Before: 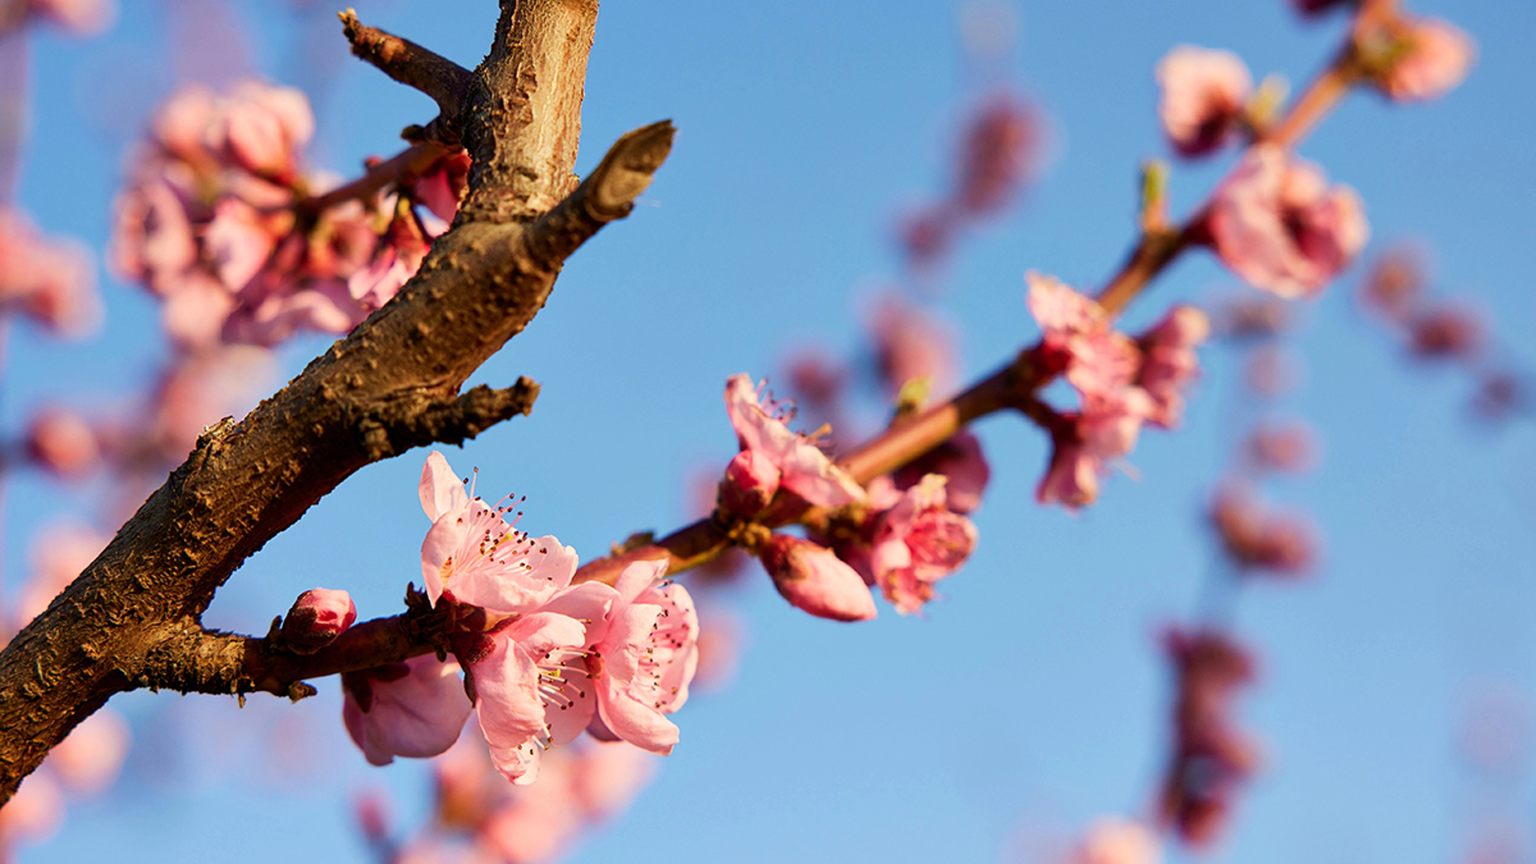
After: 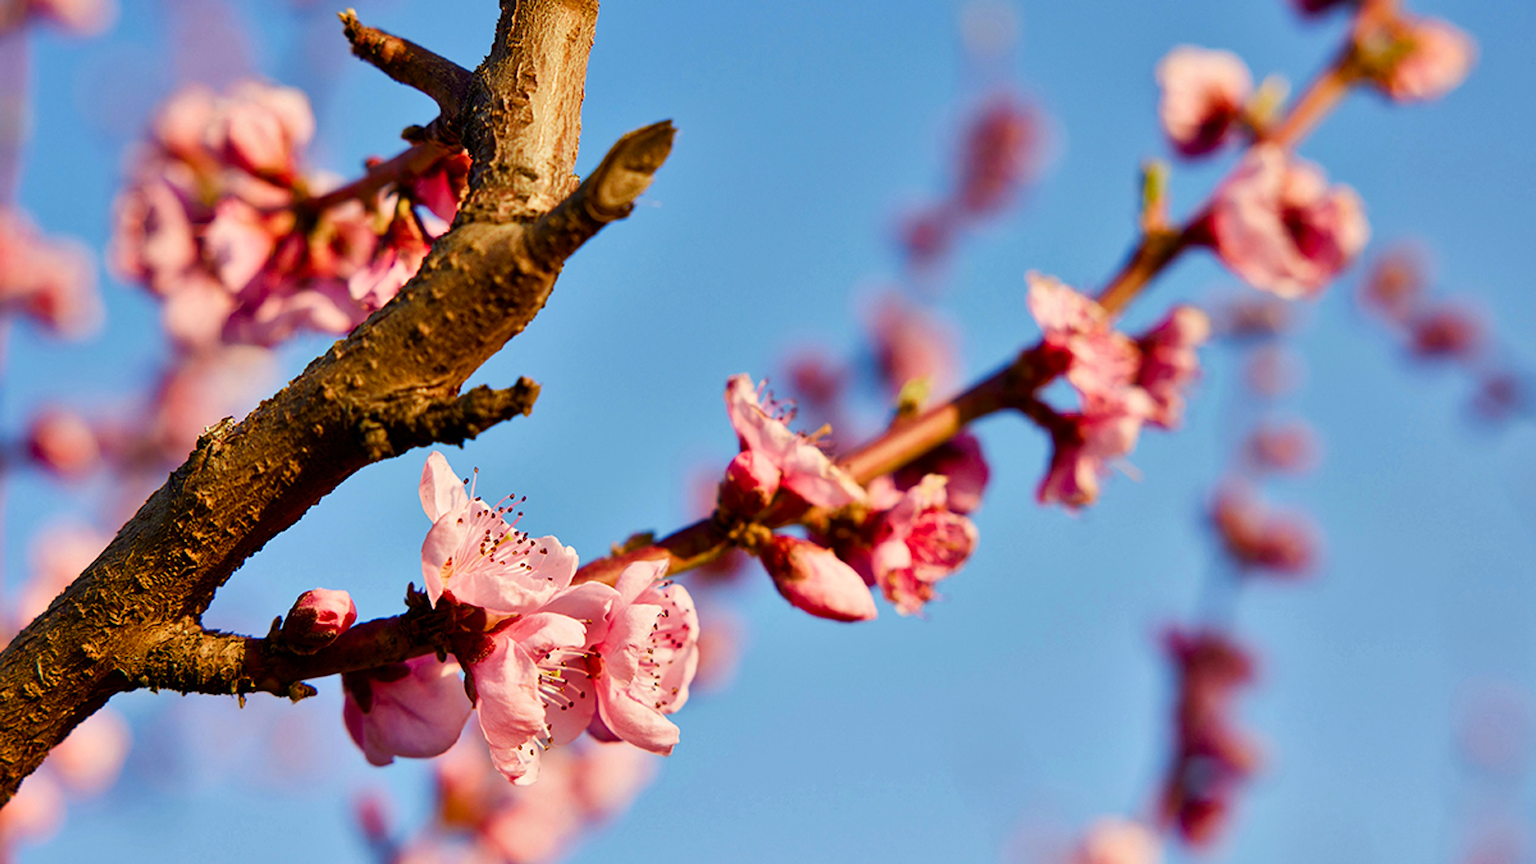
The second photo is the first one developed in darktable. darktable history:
shadows and highlights: white point adjustment 0.91, soften with gaussian
color balance rgb: perceptual saturation grading › global saturation 20%, perceptual saturation grading › highlights -24.905%, perceptual saturation grading › shadows 25.782%, global vibrance 2.403%
